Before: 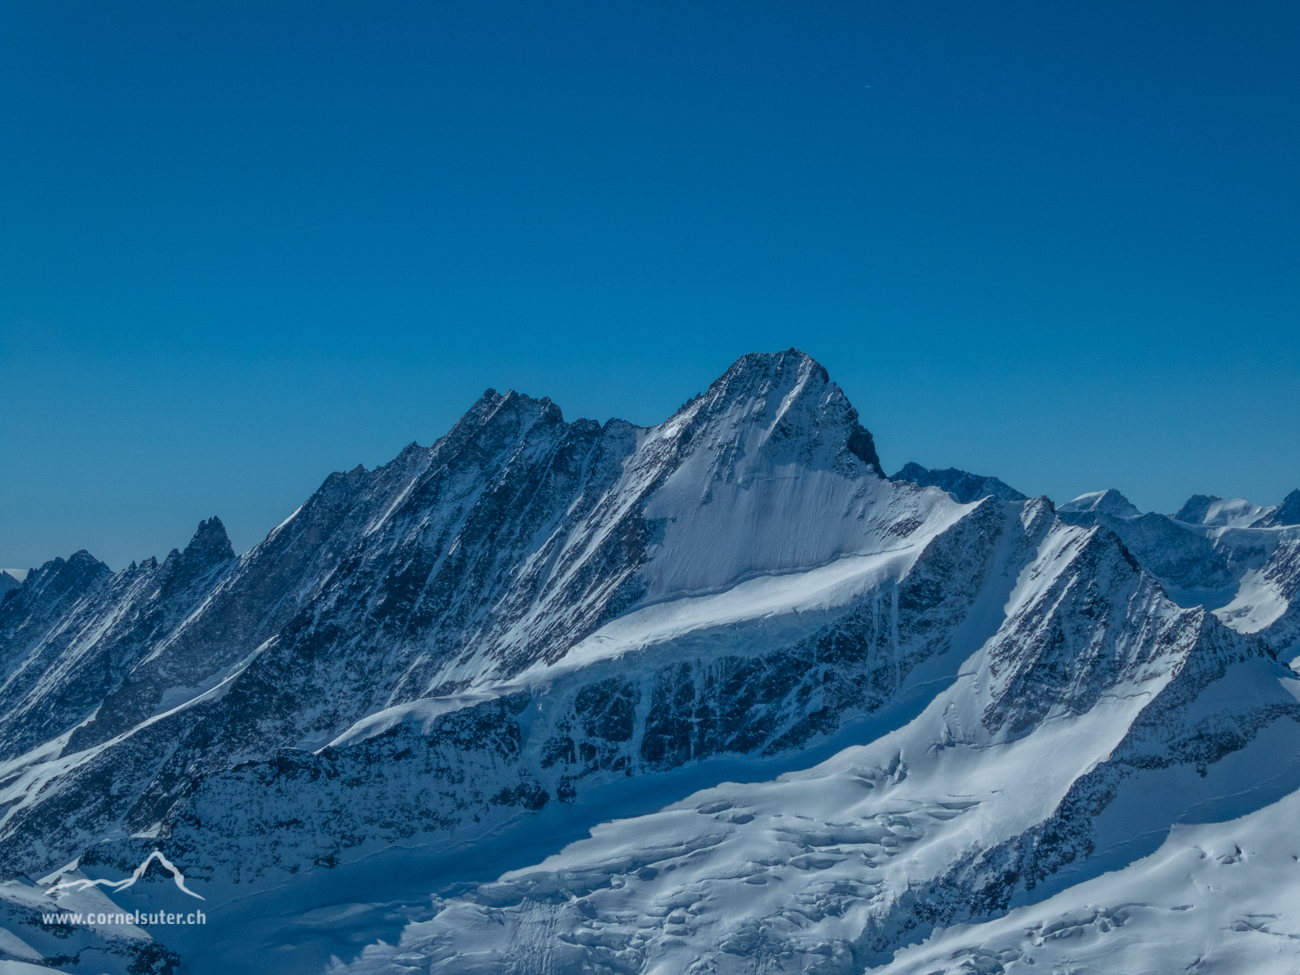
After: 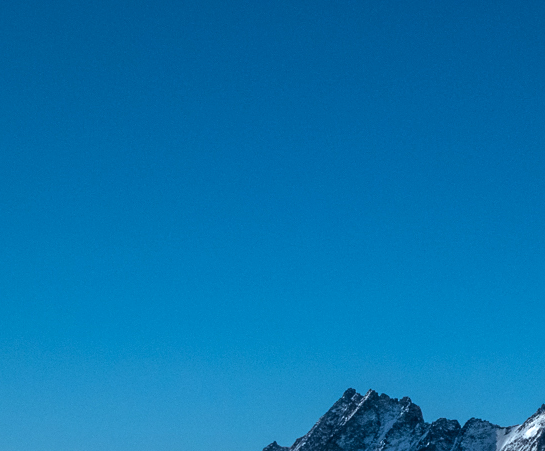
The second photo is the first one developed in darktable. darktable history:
crop and rotate: left 10.817%, top 0.062%, right 47.194%, bottom 53.626%
tone equalizer: -8 EV -0.75 EV, -7 EV -0.7 EV, -6 EV -0.6 EV, -5 EV -0.4 EV, -3 EV 0.4 EV, -2 EV 0.6 EV, -1 EV 0.7 EV, +0 EV 0.75 EV, edges refinement/feathering 500, mask exposure compensation -1.57 EV, preserve details no
sharpen: amount 0.2
